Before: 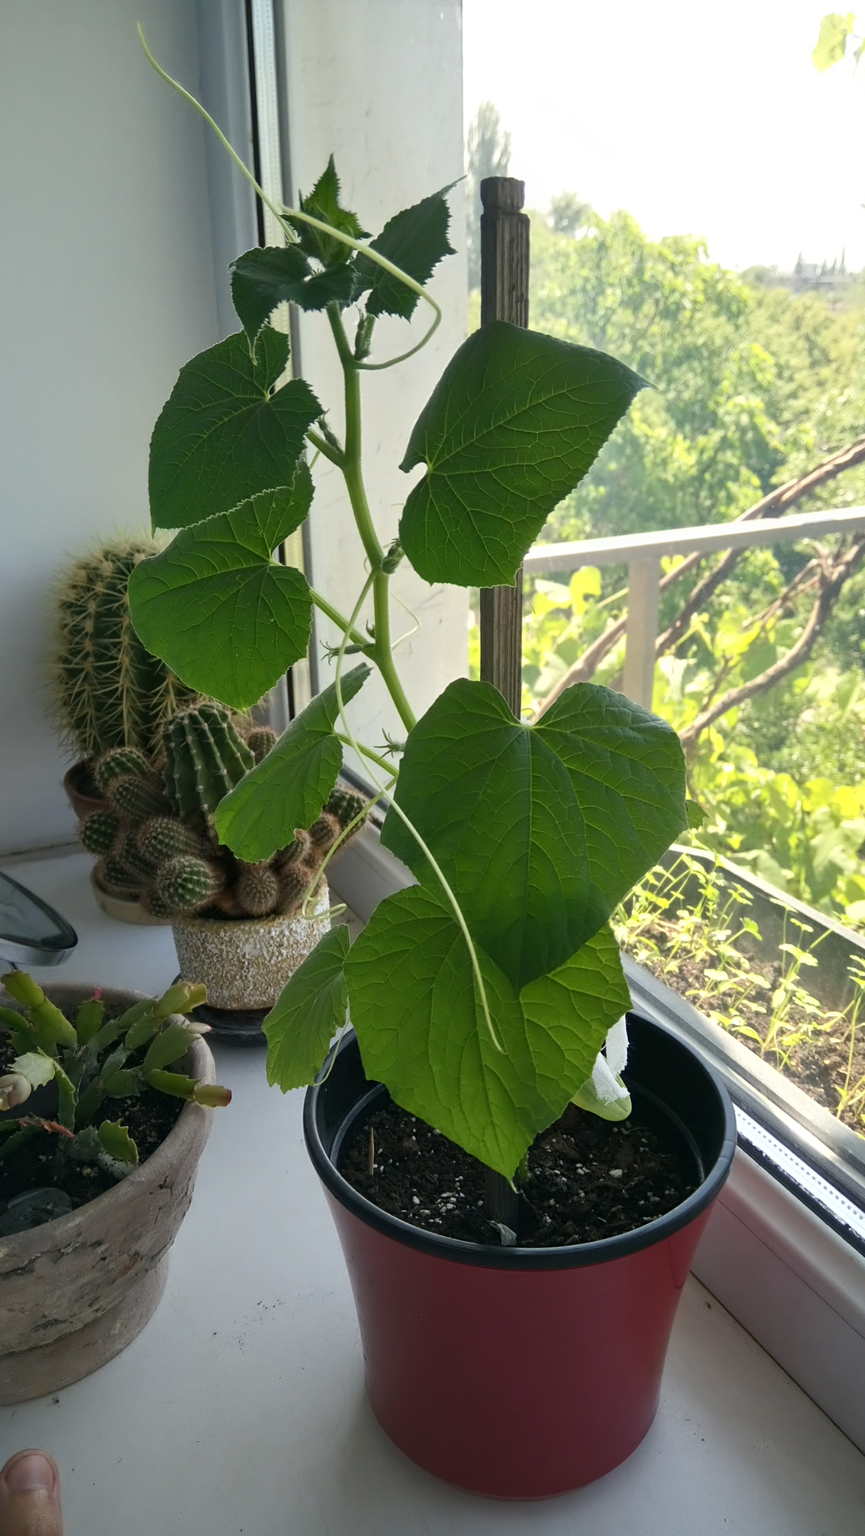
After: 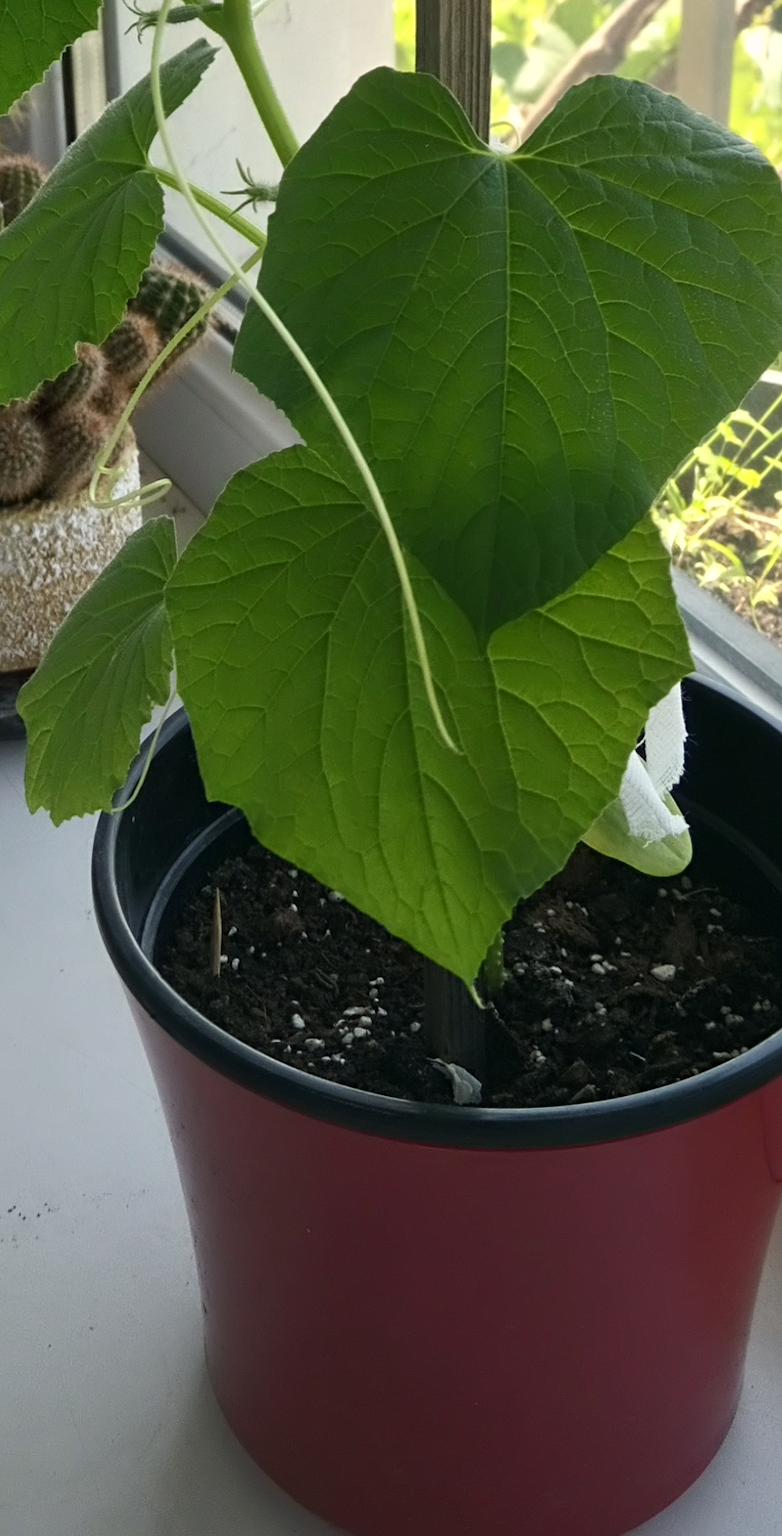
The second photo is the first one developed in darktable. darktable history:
crop: left 29.265%, top 41.779%, right 21.203%, bottom 3.478%
